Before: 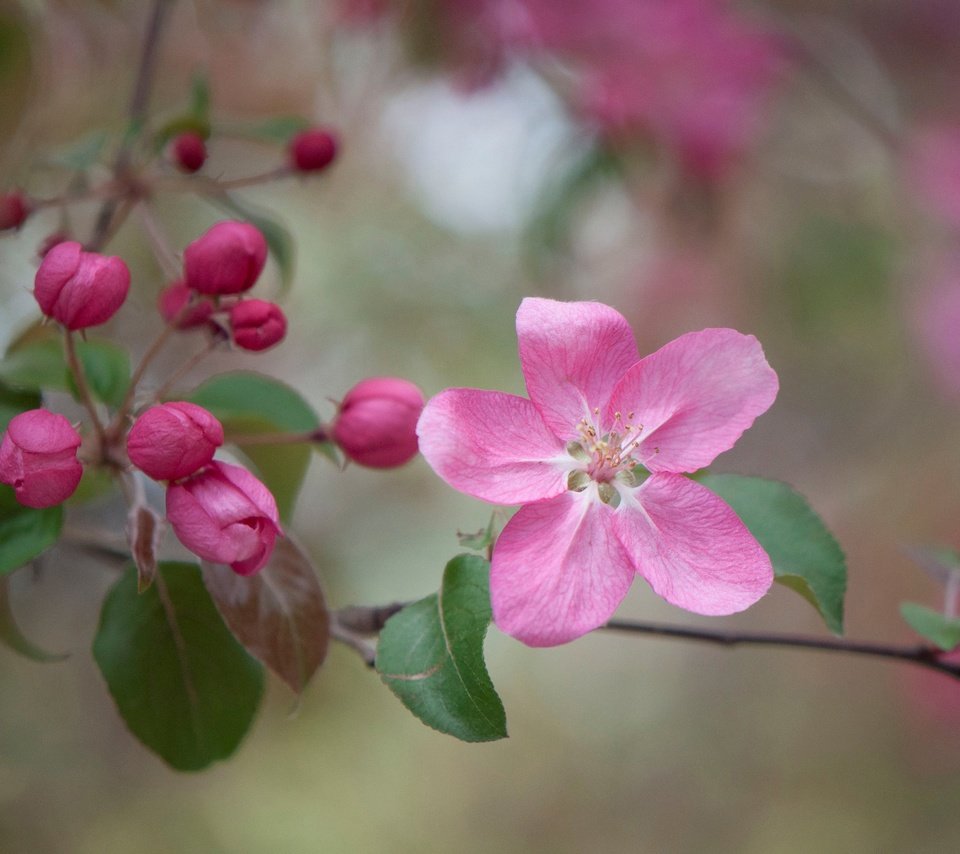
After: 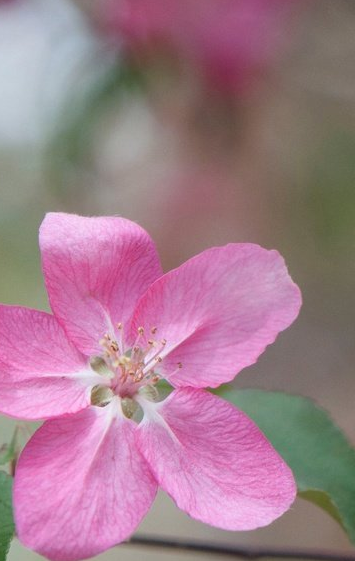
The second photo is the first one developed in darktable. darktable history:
crop and rotate: left 49.722%, top 10.107%, right 13.241%, bottom 24.146%
